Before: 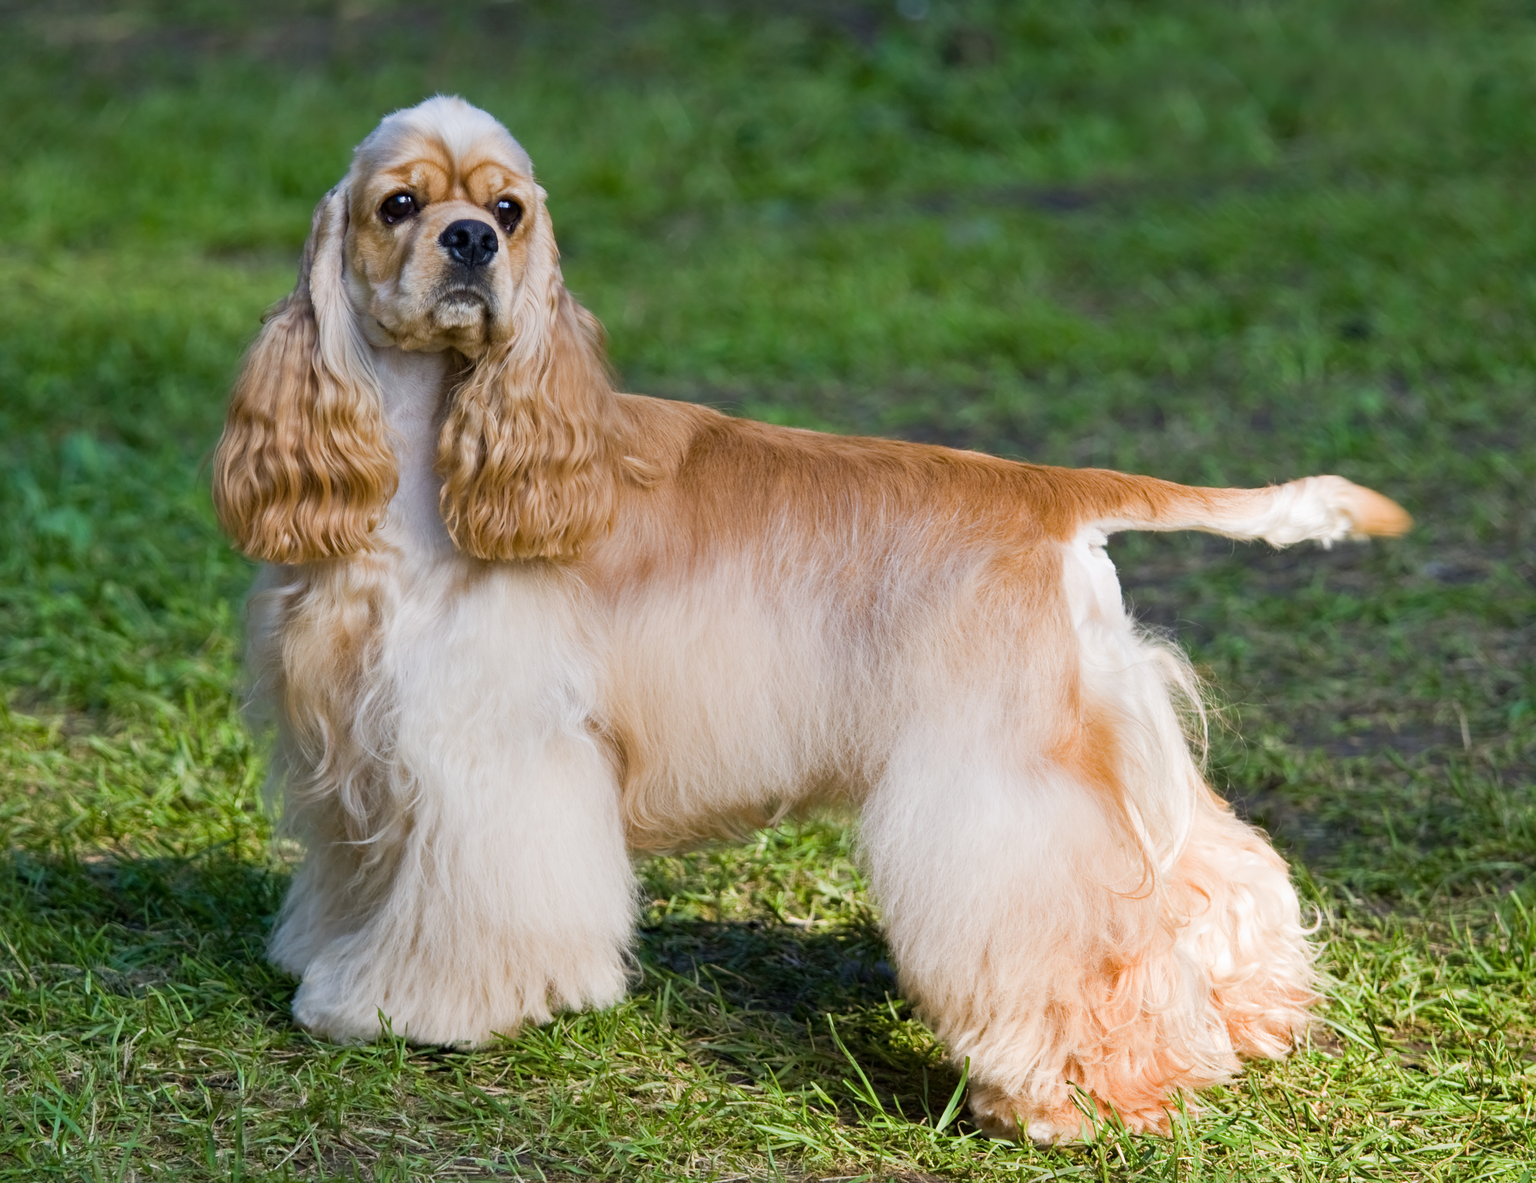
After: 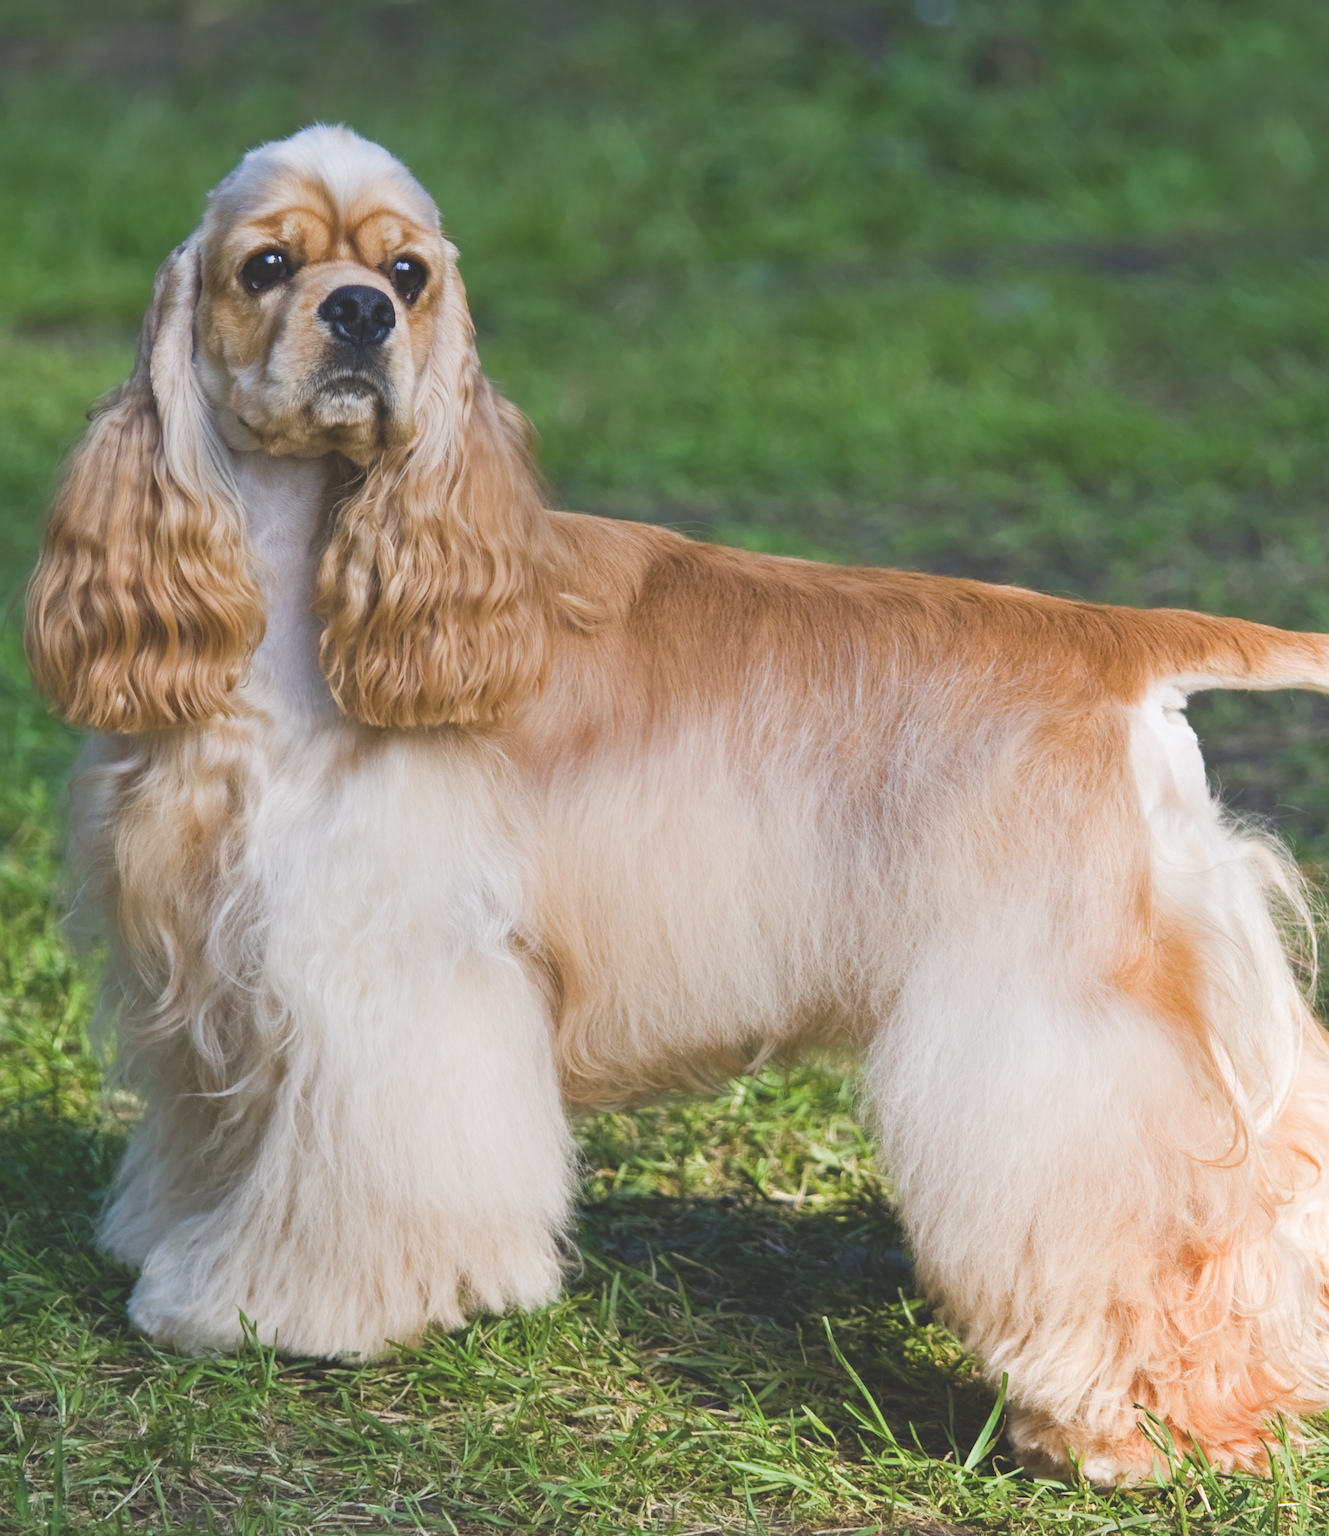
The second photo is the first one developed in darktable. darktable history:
crop and rotate: left 12.648%, right 20.685%
exposure: black level correction -0.028, compensate highlight preservation false
